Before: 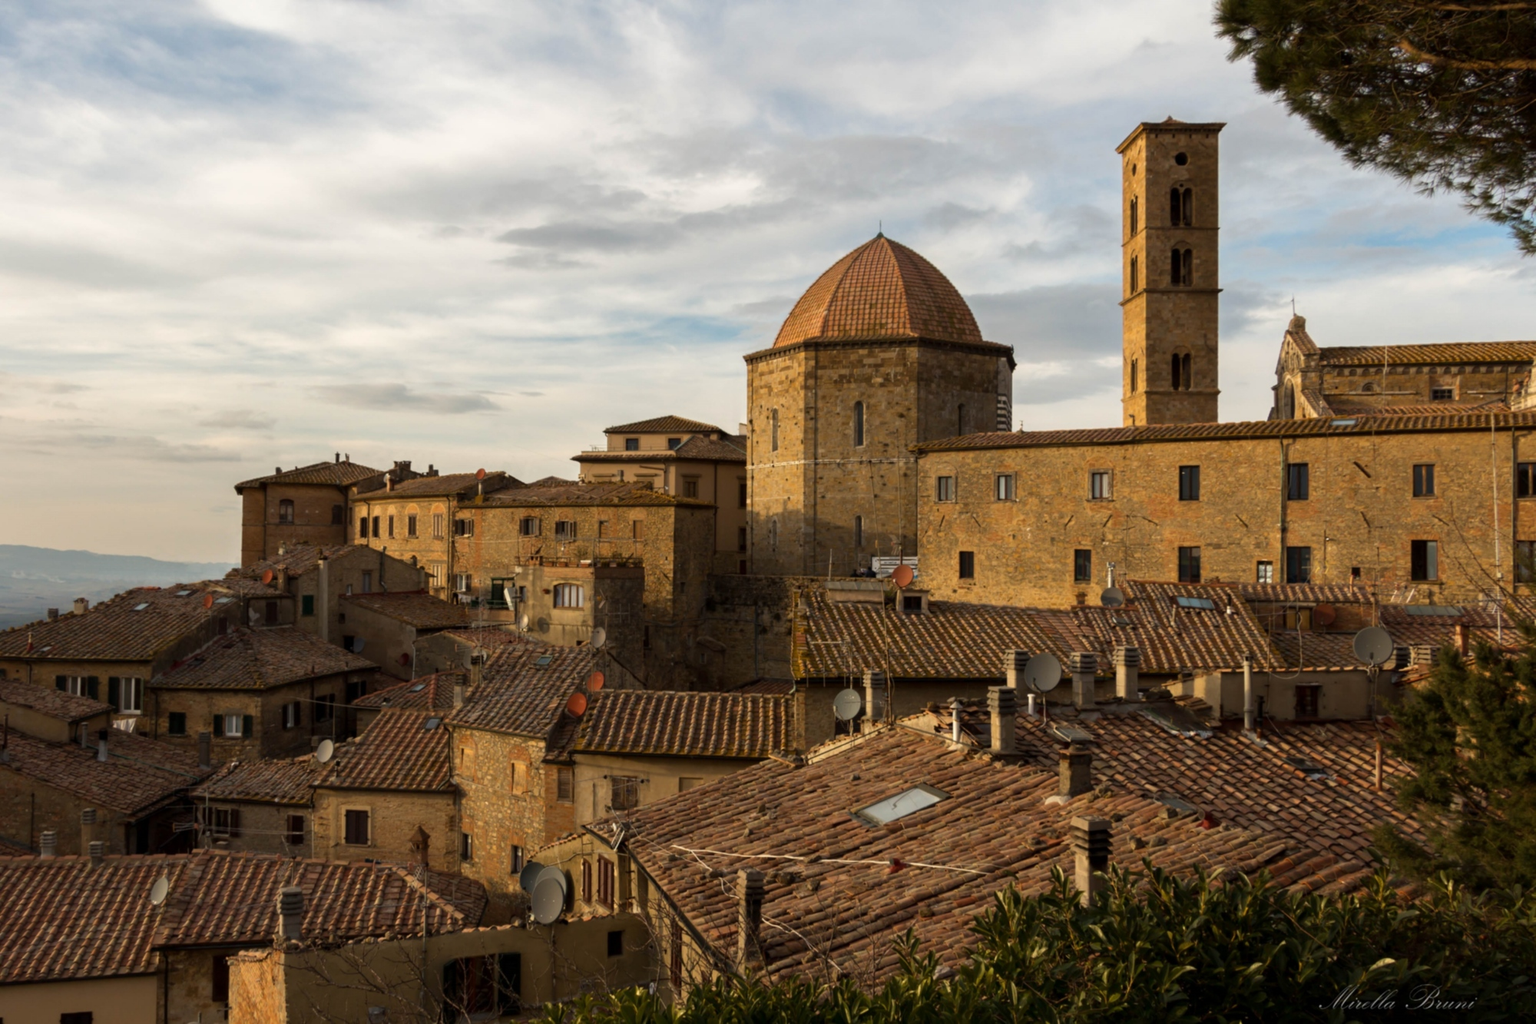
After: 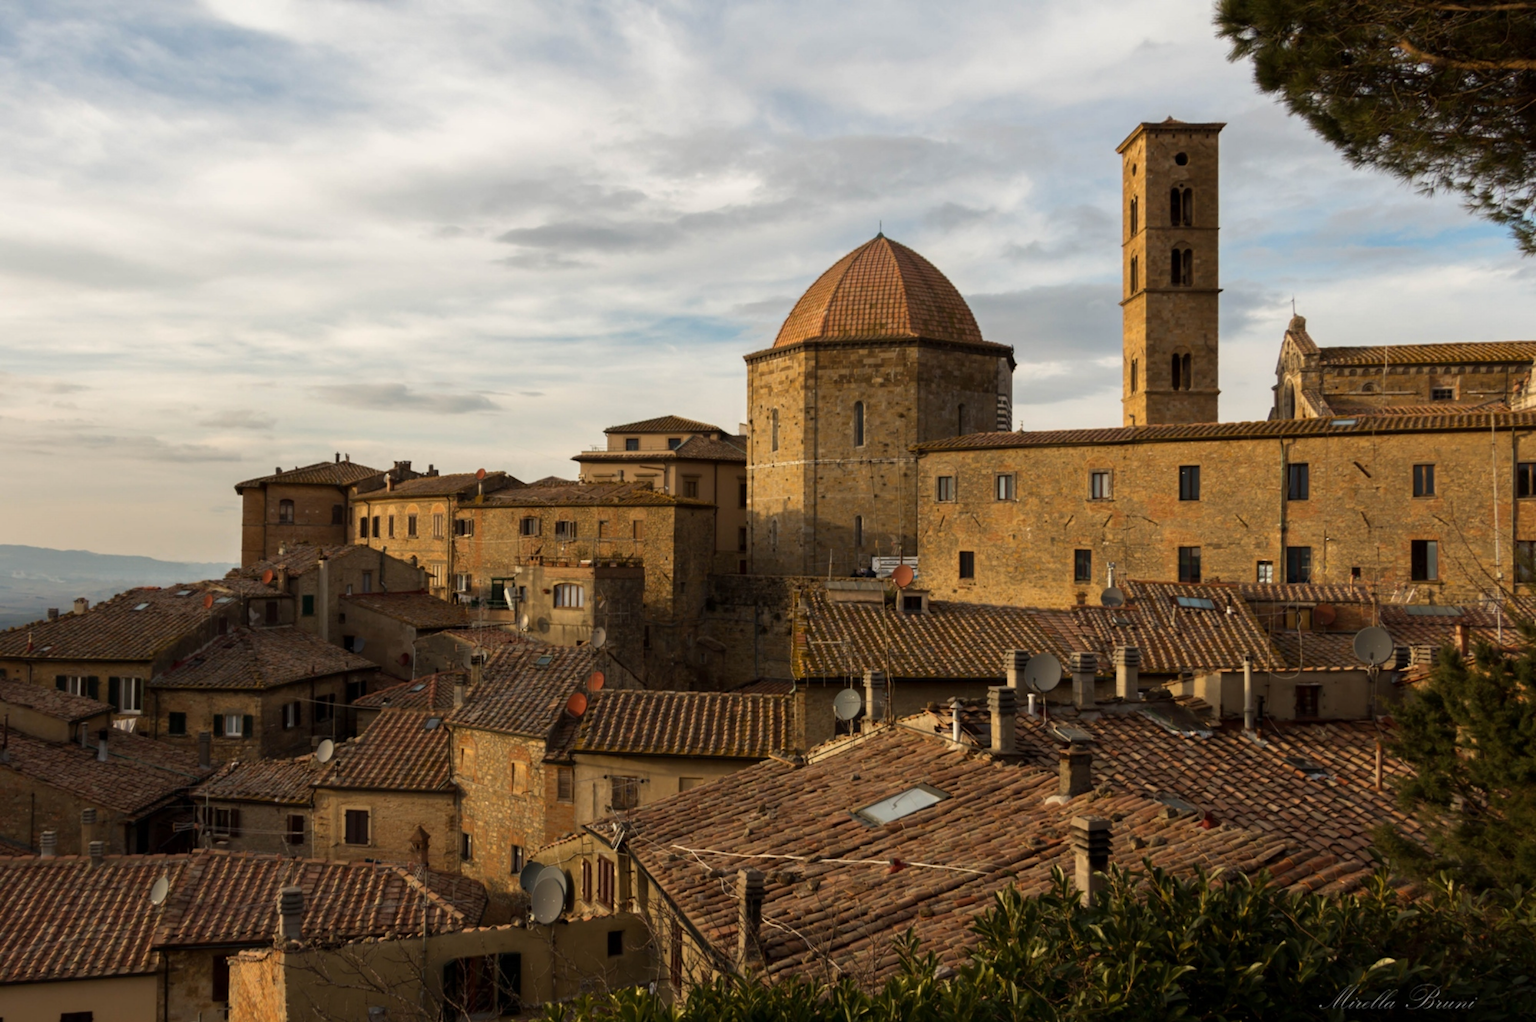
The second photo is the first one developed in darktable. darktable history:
crop: bottom 0.062%
exposure: exposure -0.053 EV, compensate exposure bias true, compensate highlight preservation false
